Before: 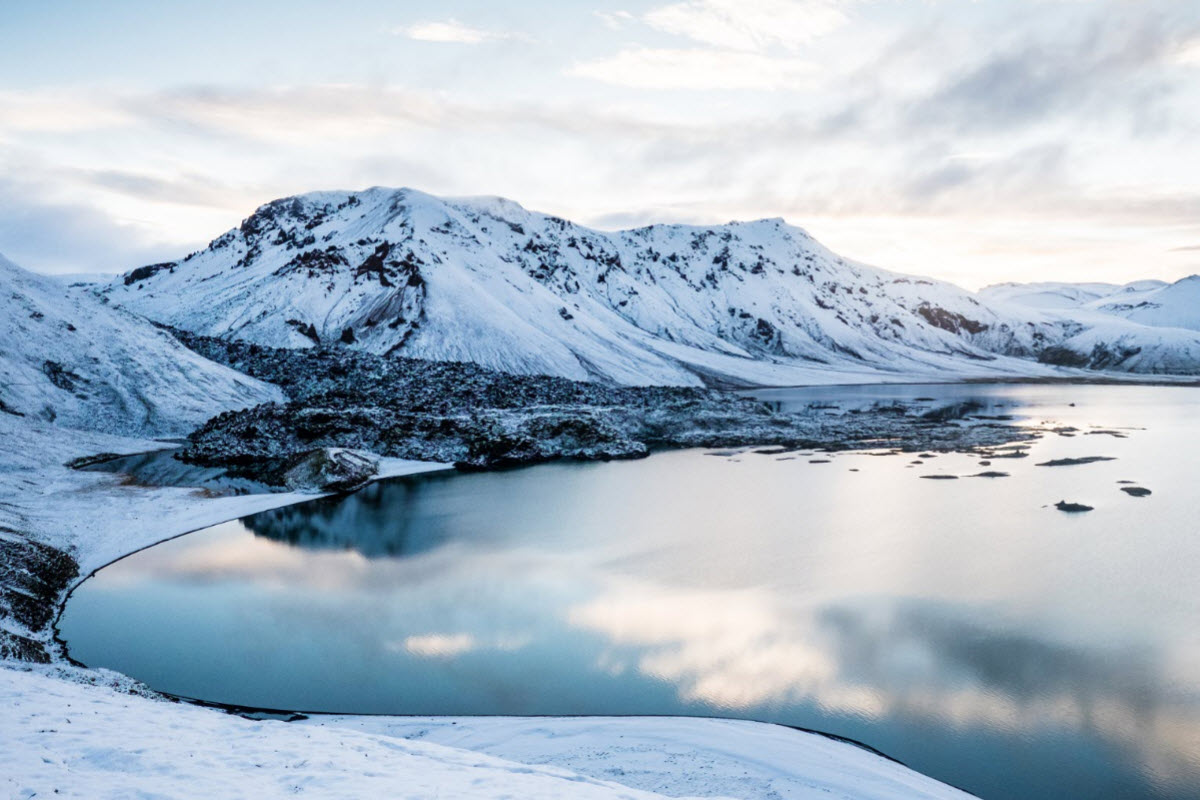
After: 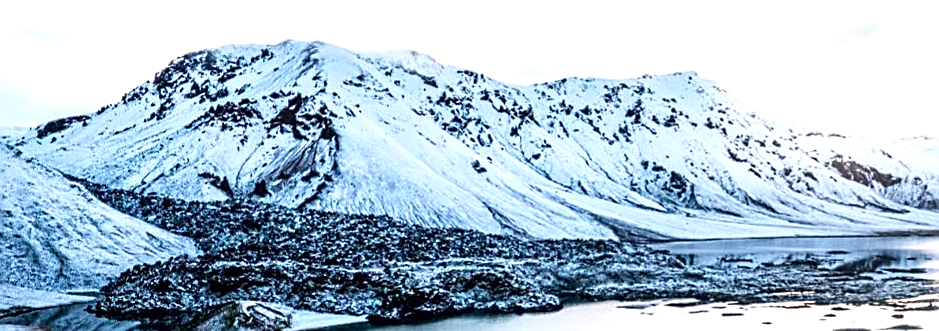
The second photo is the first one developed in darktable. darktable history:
exposure: exposure 0.608 EV, compensate highlight preservation false
contrast brightness saturation: contrast 0.136
sharpen: on, module defaults
contrast equalizer: octaves 7, y [[0.5, 0.5, 0.5, 0.539, 0.64, 0.611], [0.5 ×6], [0.5 ×6], [0 ×6], [0 ×6]]
crop: left 7.284%, top 18.48%, right 14.44%, bottom 40.032%
